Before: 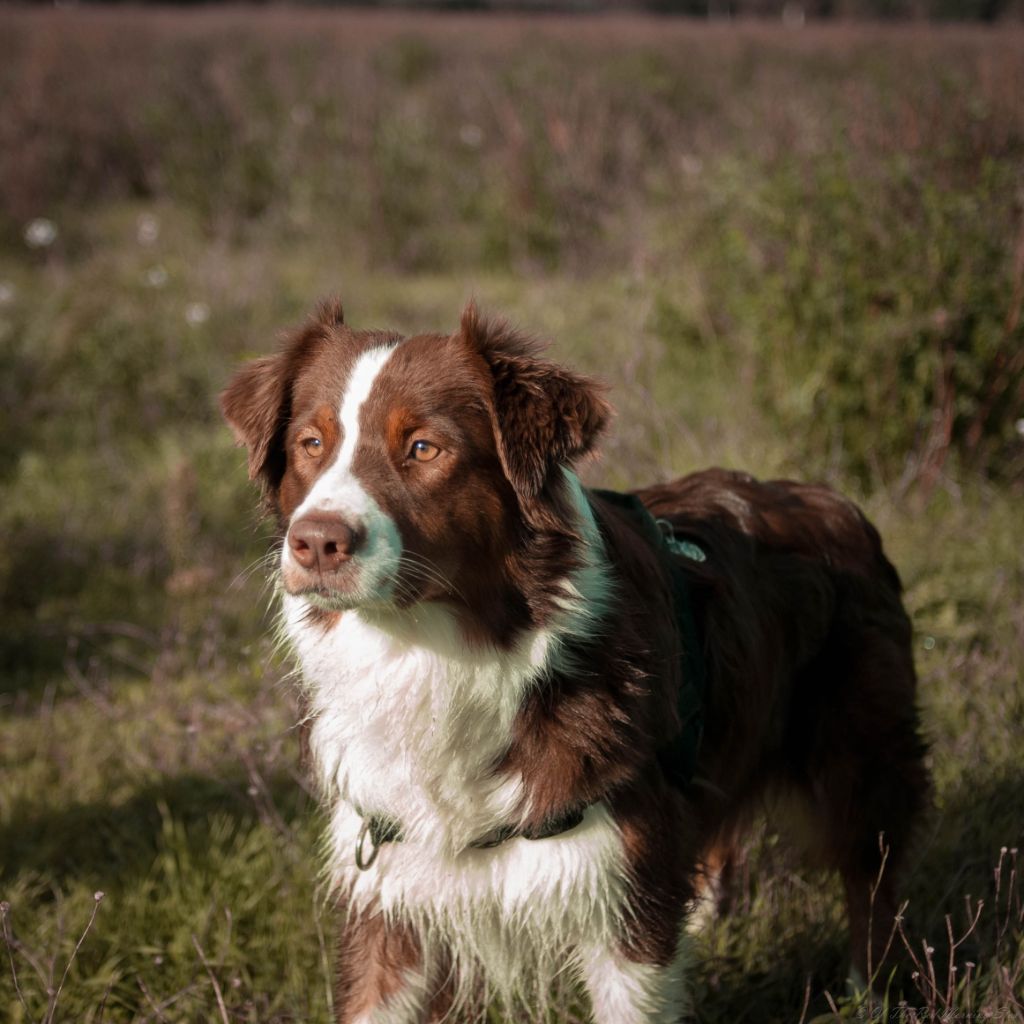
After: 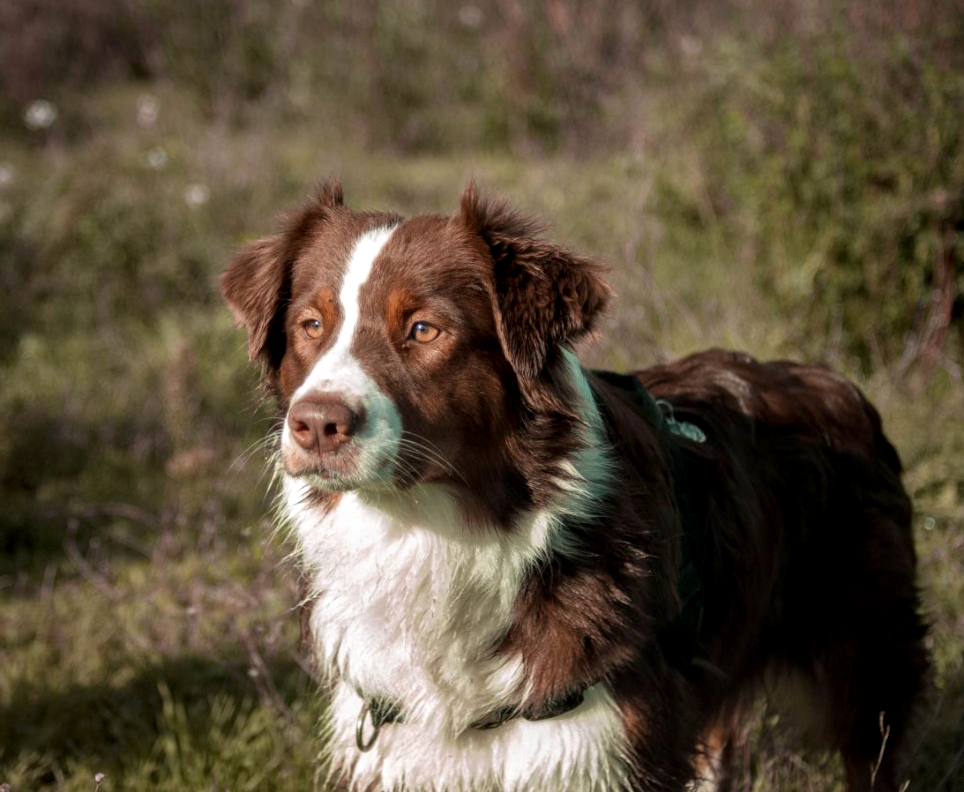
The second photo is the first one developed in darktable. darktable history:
crop and rotate: angle 0.096°, top 11.56%, right 5.66%, bottom 10.932%
local contrast: detail 130%
